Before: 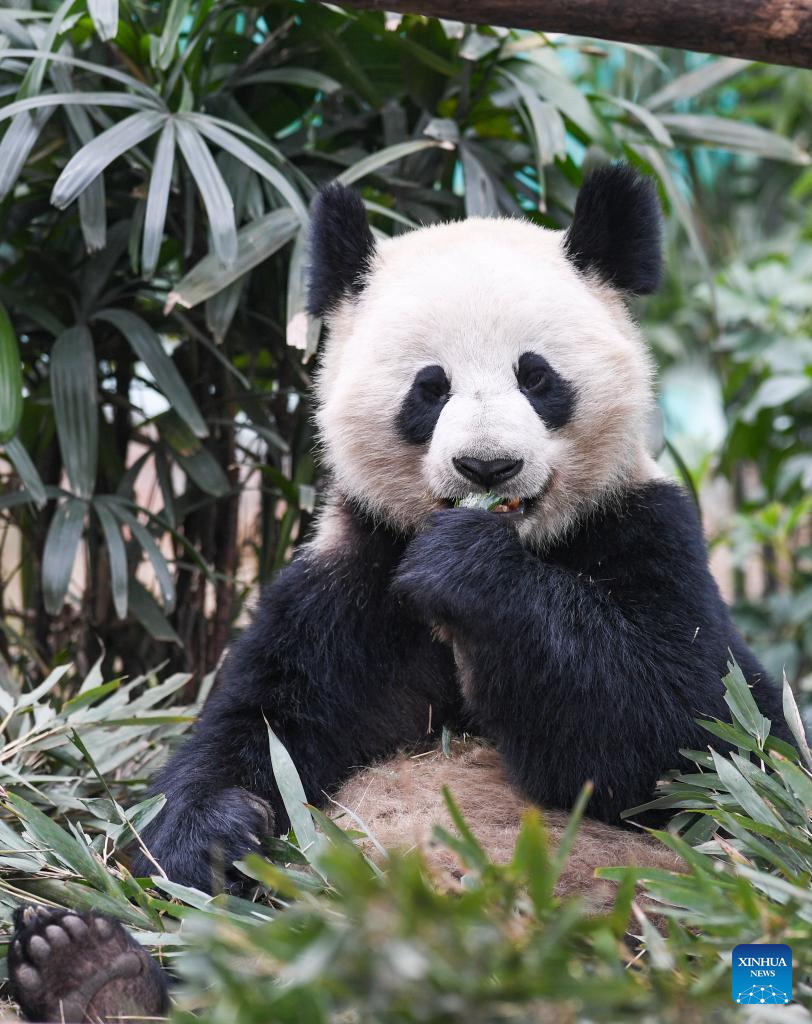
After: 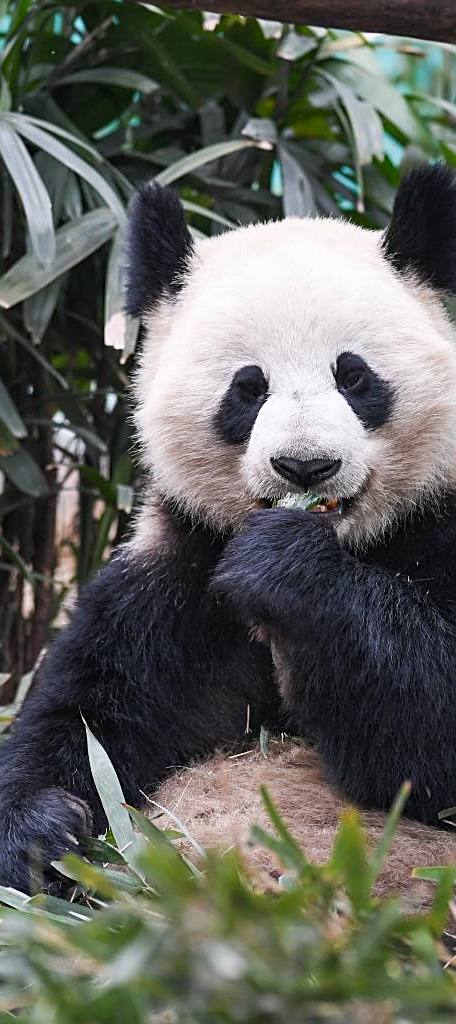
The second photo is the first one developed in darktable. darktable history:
crop and rotate: left 22.516%, right 21.234%
sharpen: on, module defaults
